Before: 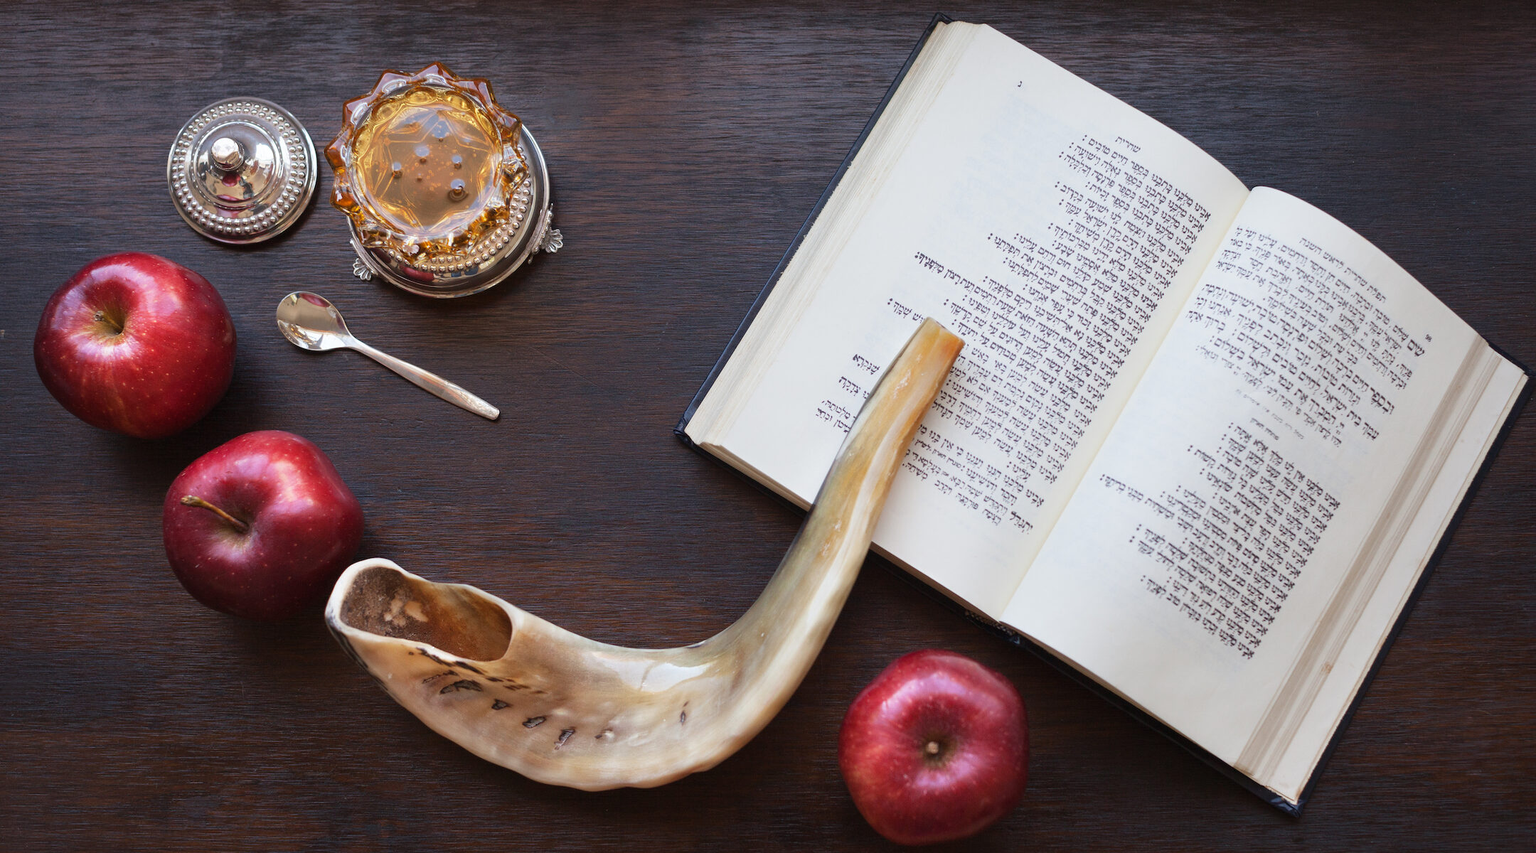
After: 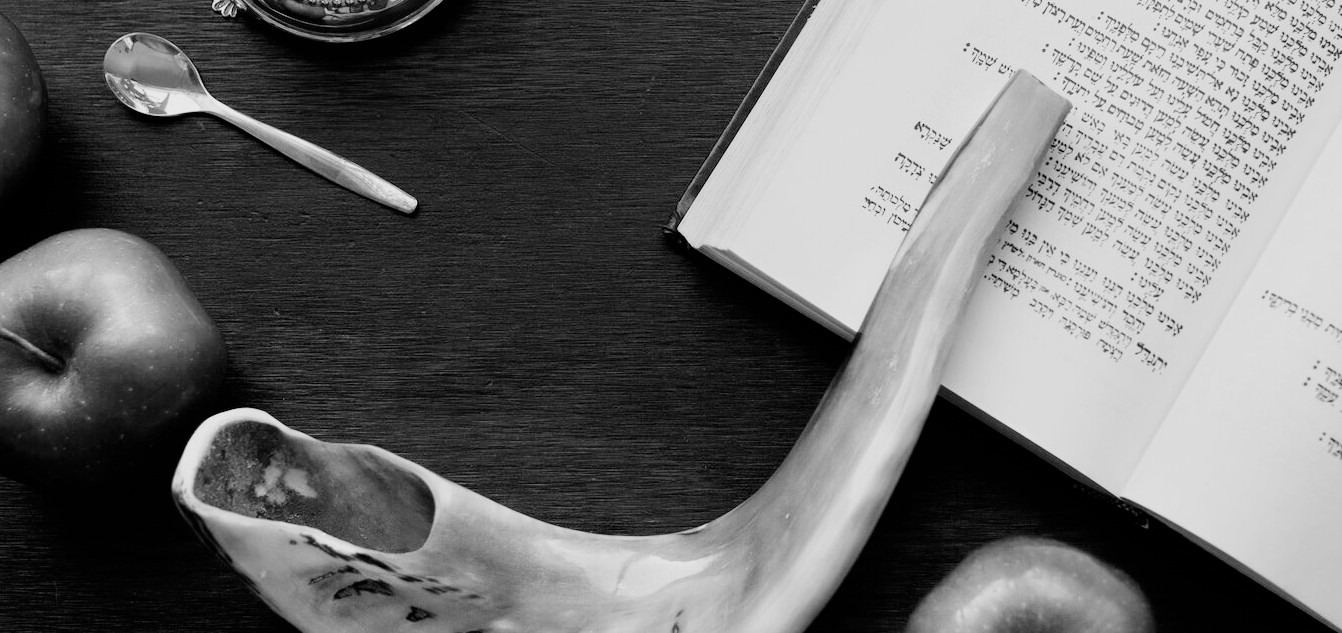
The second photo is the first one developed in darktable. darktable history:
filmic rgb: black relative exposure -5.09 EV, white relative exposure 3.52 EV, threshold 5.98 EV, hardness 3.18, contrast 1.3, highlights saturation mix -49.95%, add noise in highlights 0.098, color science v4 (2020), type of noise poissonian, enable highlight reconstruction true
contrast brightness saturation: saturation -0.989
crop: left 13.207%, top 31.5%, right 24.655%, bottom 15.747%
